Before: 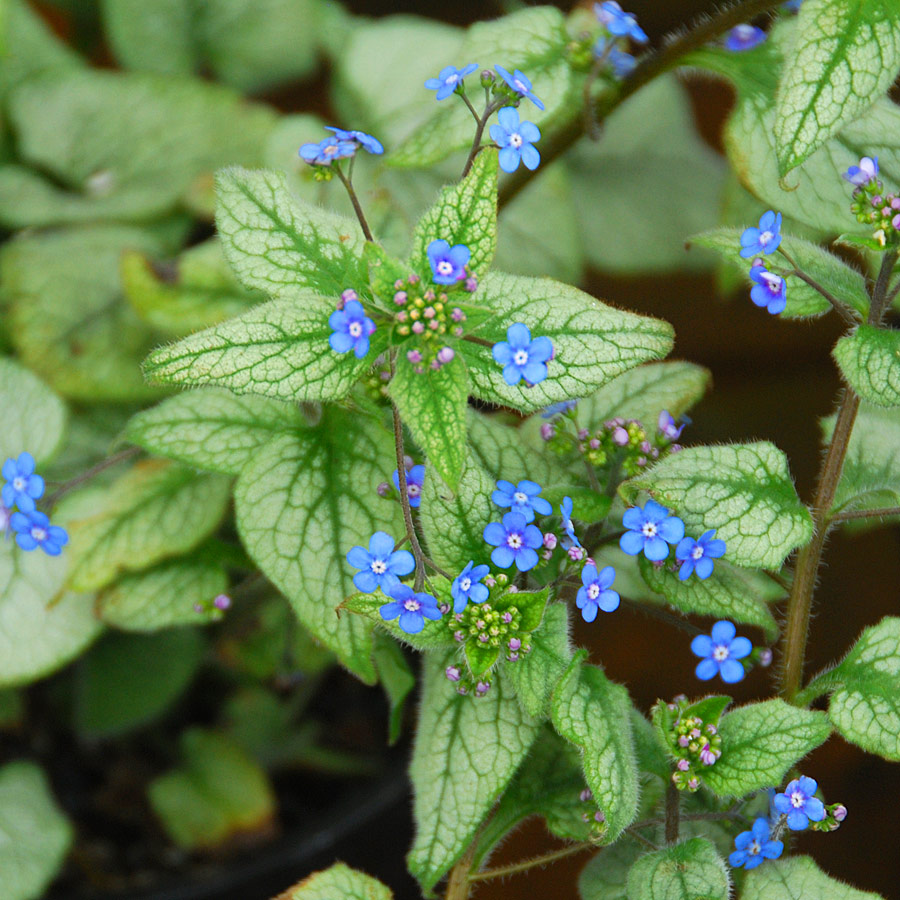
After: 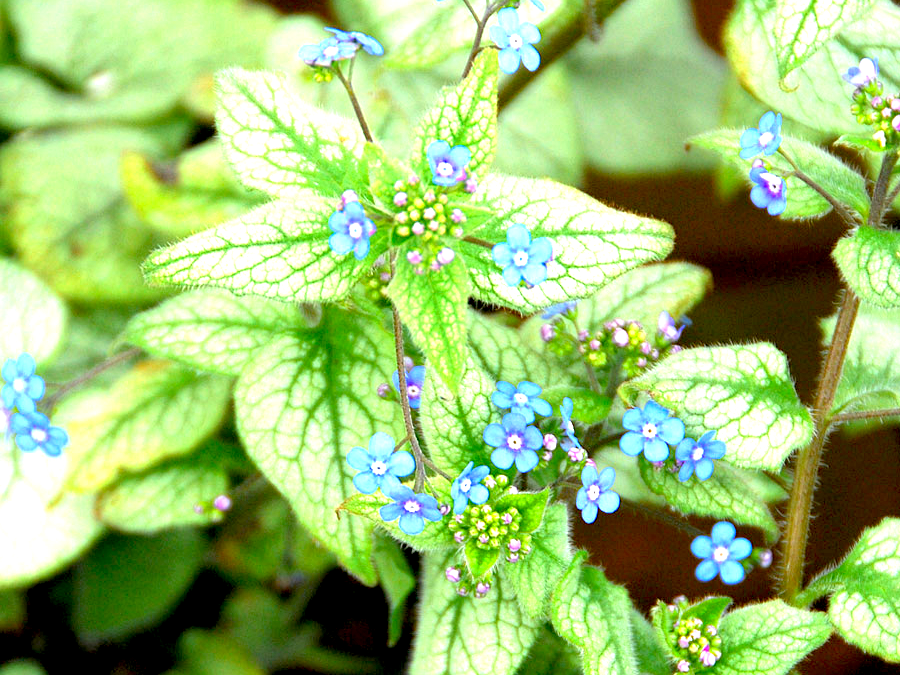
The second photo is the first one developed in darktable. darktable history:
exposure: black level correction 0.009, exposure 1.436 EV, compensate exposure bias true, compensate highlight preservation false
crop: top 11.054%, bottom 13.942%
